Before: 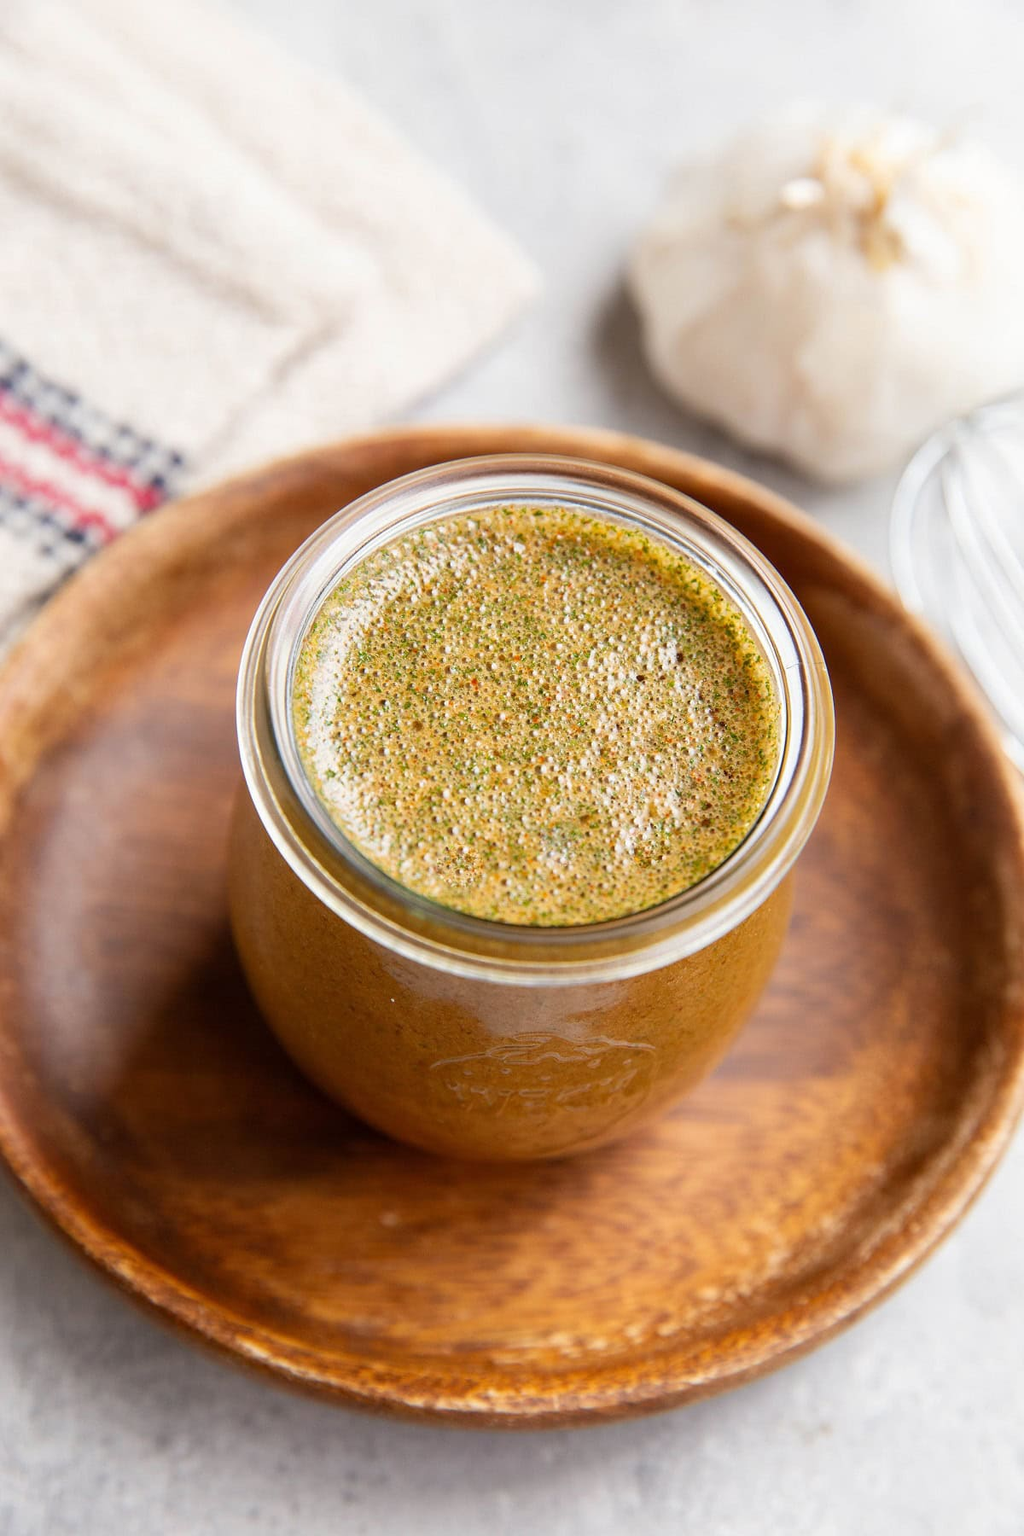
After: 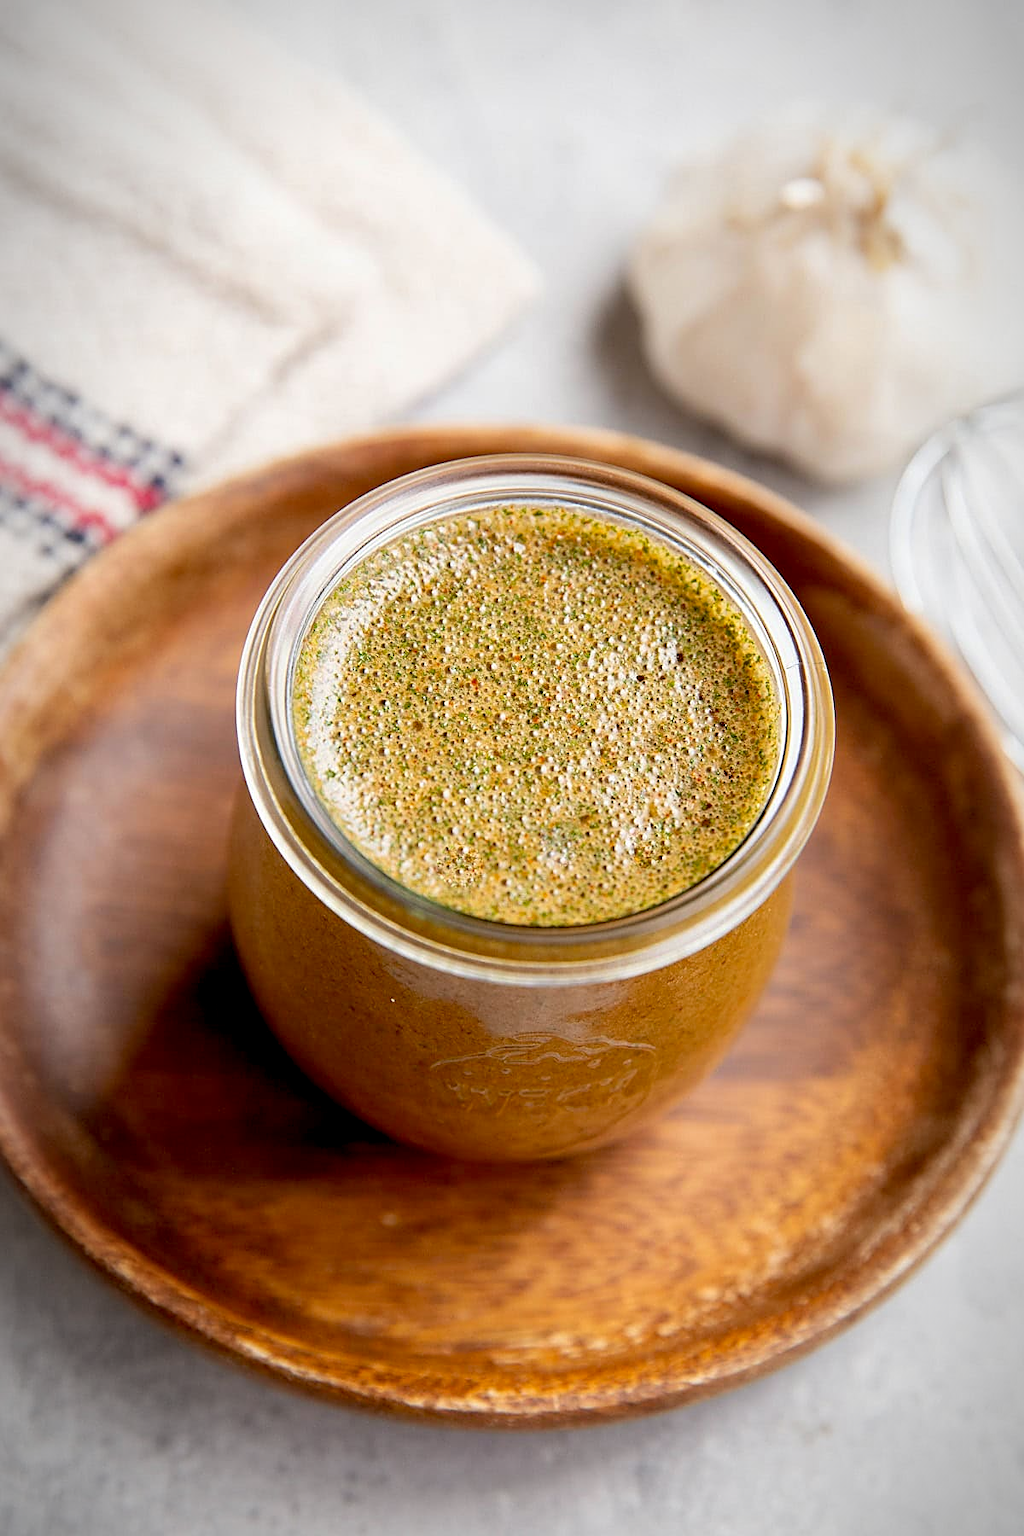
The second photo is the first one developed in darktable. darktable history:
sharpen: on, module defaults
exposure: black level correction 0.011, compensate highlight preservation false
vignetting: fall-off start 86.23%, automatic ratio true
